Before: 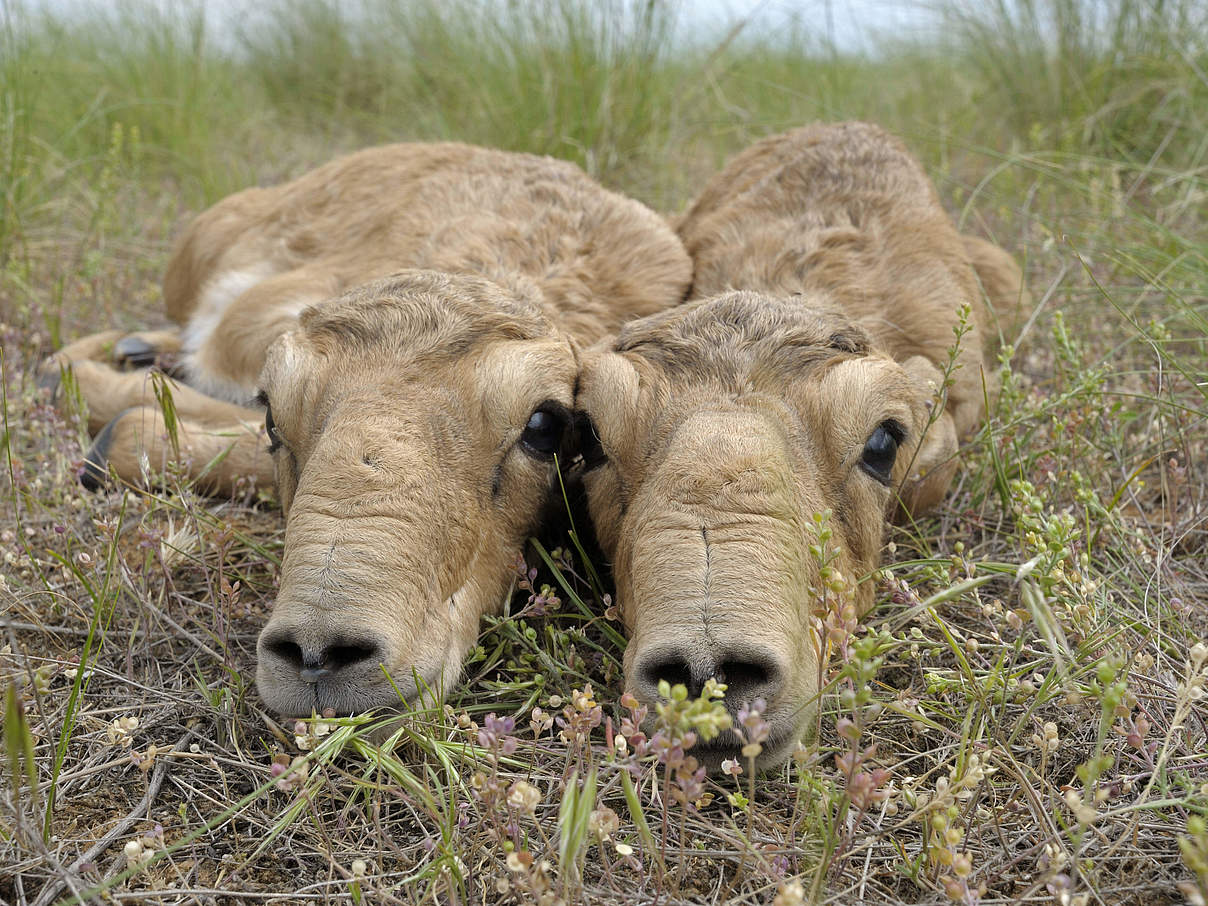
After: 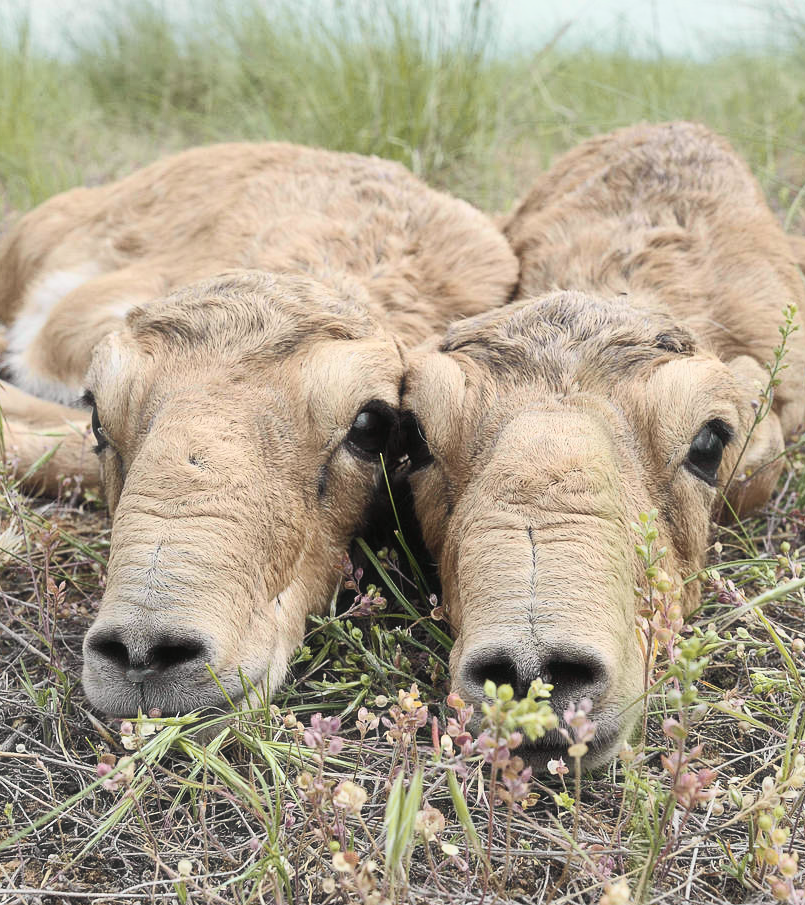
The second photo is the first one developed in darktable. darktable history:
haze removal: strength -0.05
crop and rotate: left 14.436%, right 18.898%
tone curve: curves: ch0 [(0, 0.026) (0.172, 0.194) (0.398, 0.437) (0.469, 0.544) (0.612, 0.741) (0.845, 0.926) (1, 0.968)]; ch1 [(0, 0) (0.437, 0.453) (0.472, 0.467) (0.502, 0.502) (0.531, 0.537) (0.574, 0.583) (0.617, 0.64) (0.699, 0.749) (0.859, 0.919) (1, 1)]; ch2 [(0, 0) (0.33, 0.301) (0.421, 0.443) (0.476, 0.502) (0.511, 0.504) (0.553, 0.55) (0.595, 0.586) (0.664, 0.664) (1, 1)], color space Lab, independent channels, preserve colors none
